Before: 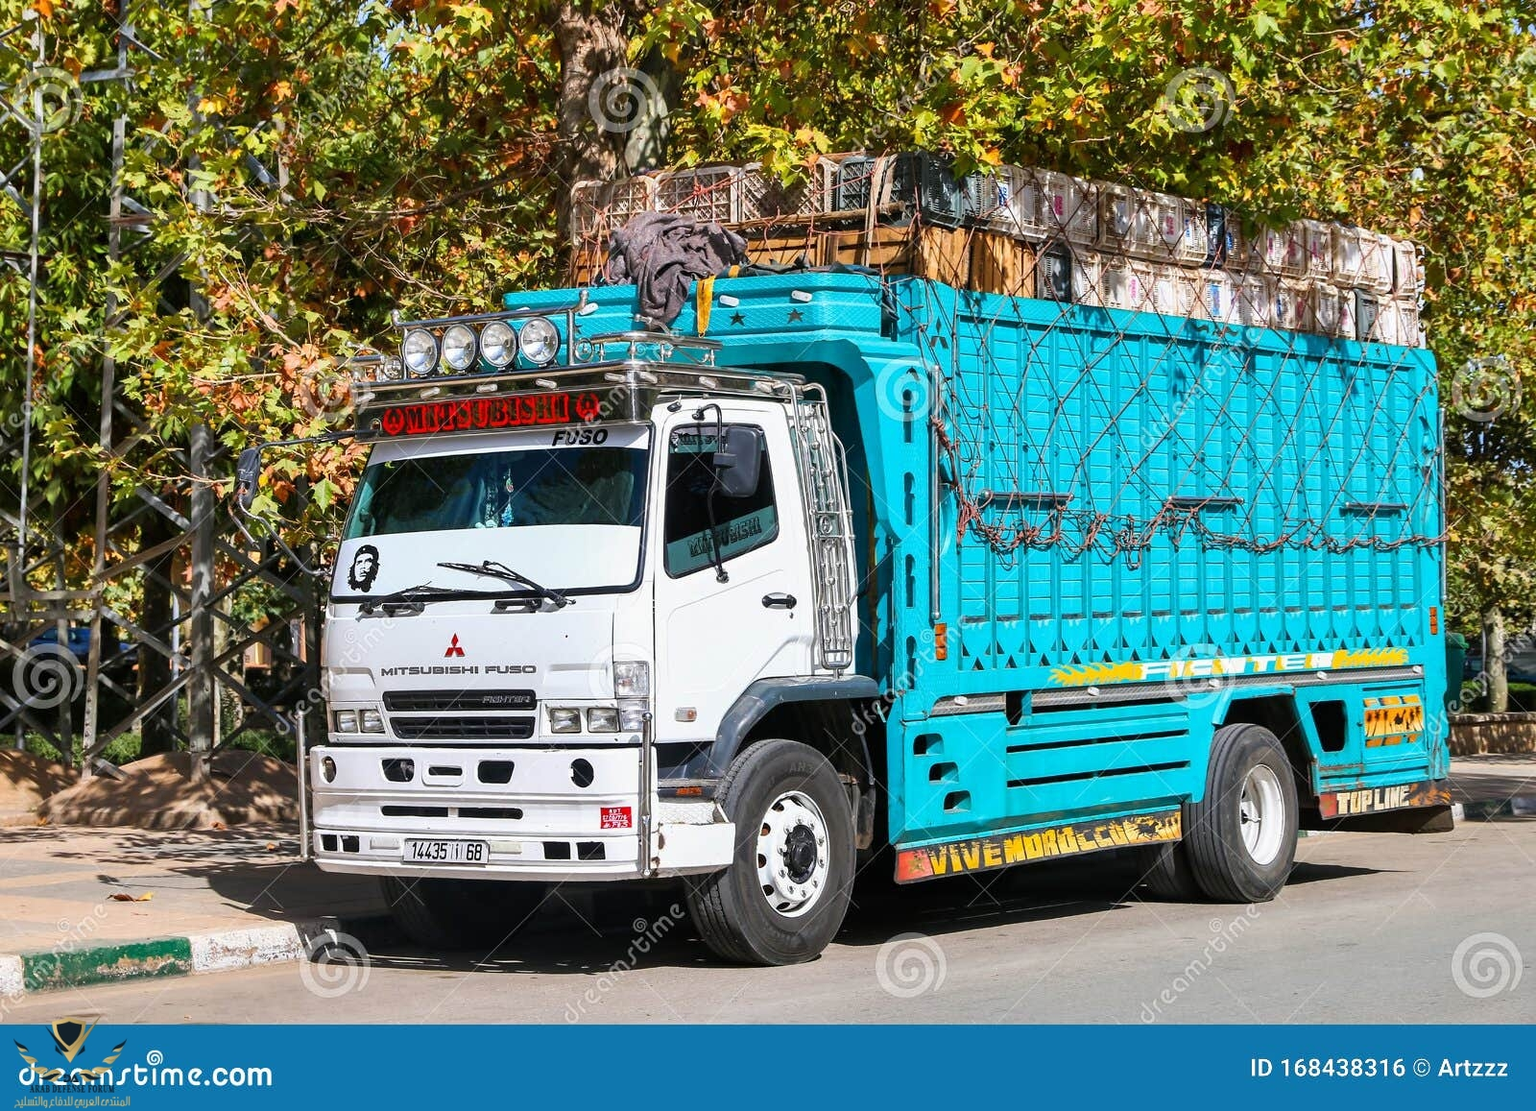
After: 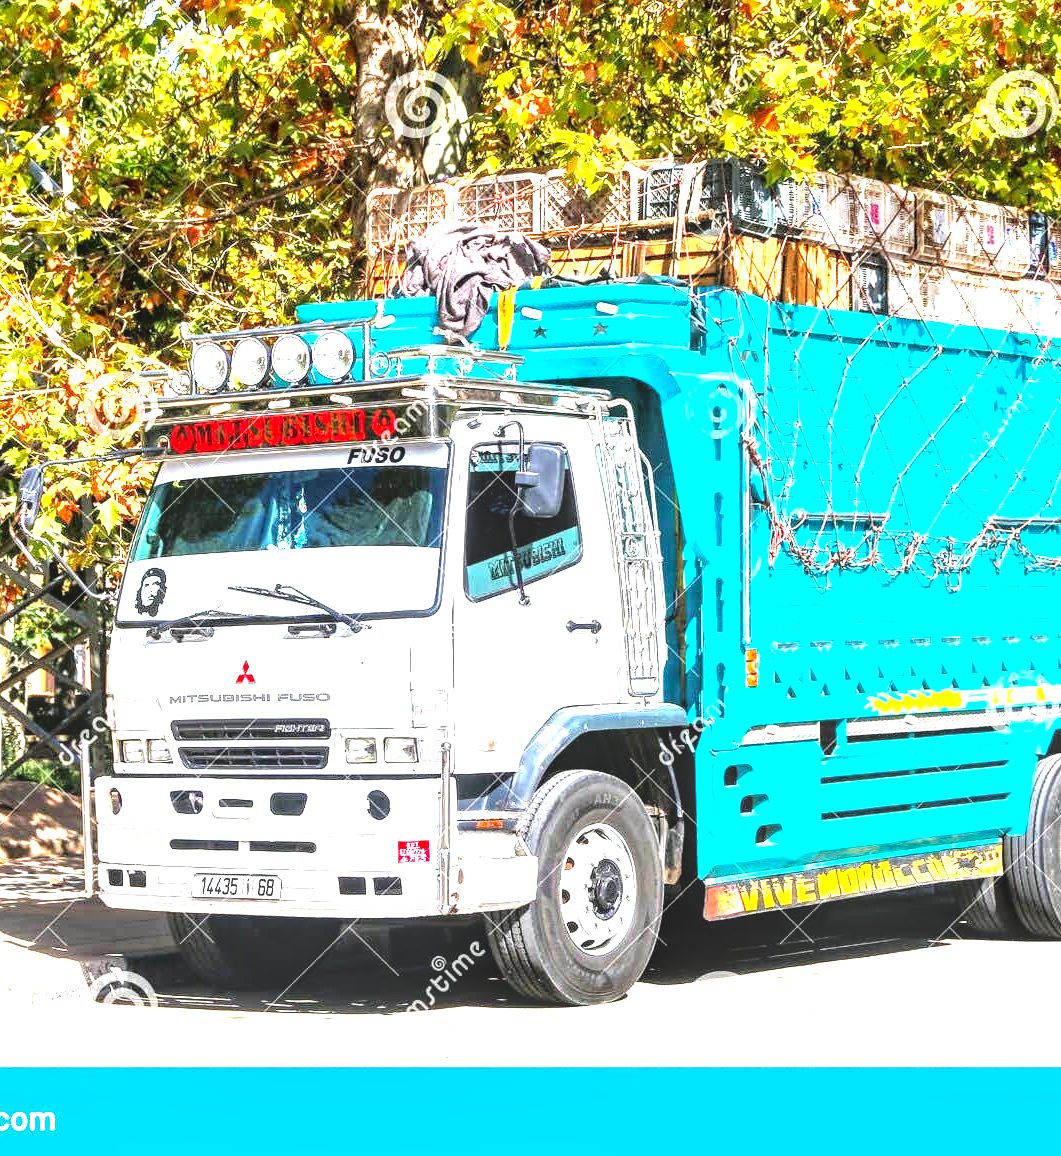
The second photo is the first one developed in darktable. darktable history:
crop and rotate: left 14.297%, right 19.361%
exposure: black level correction 0, exposure 1 EV, compensate highlight preservation false
local contrast: on, module defaults
base curve: preserve colors none
tone equalizer: -8 EV -1.1 EV, -7 EV -1.01 EV, -6 EV -0.893 EV, -5 EV -0.6 EV, -3 EV 0.58 EV, -2 EV 0.871 EV, -1 EV 0.996 EV, +0 EV 1.08 EV
contrast brightness saturation: contrast 0.038, saturation 0.156
